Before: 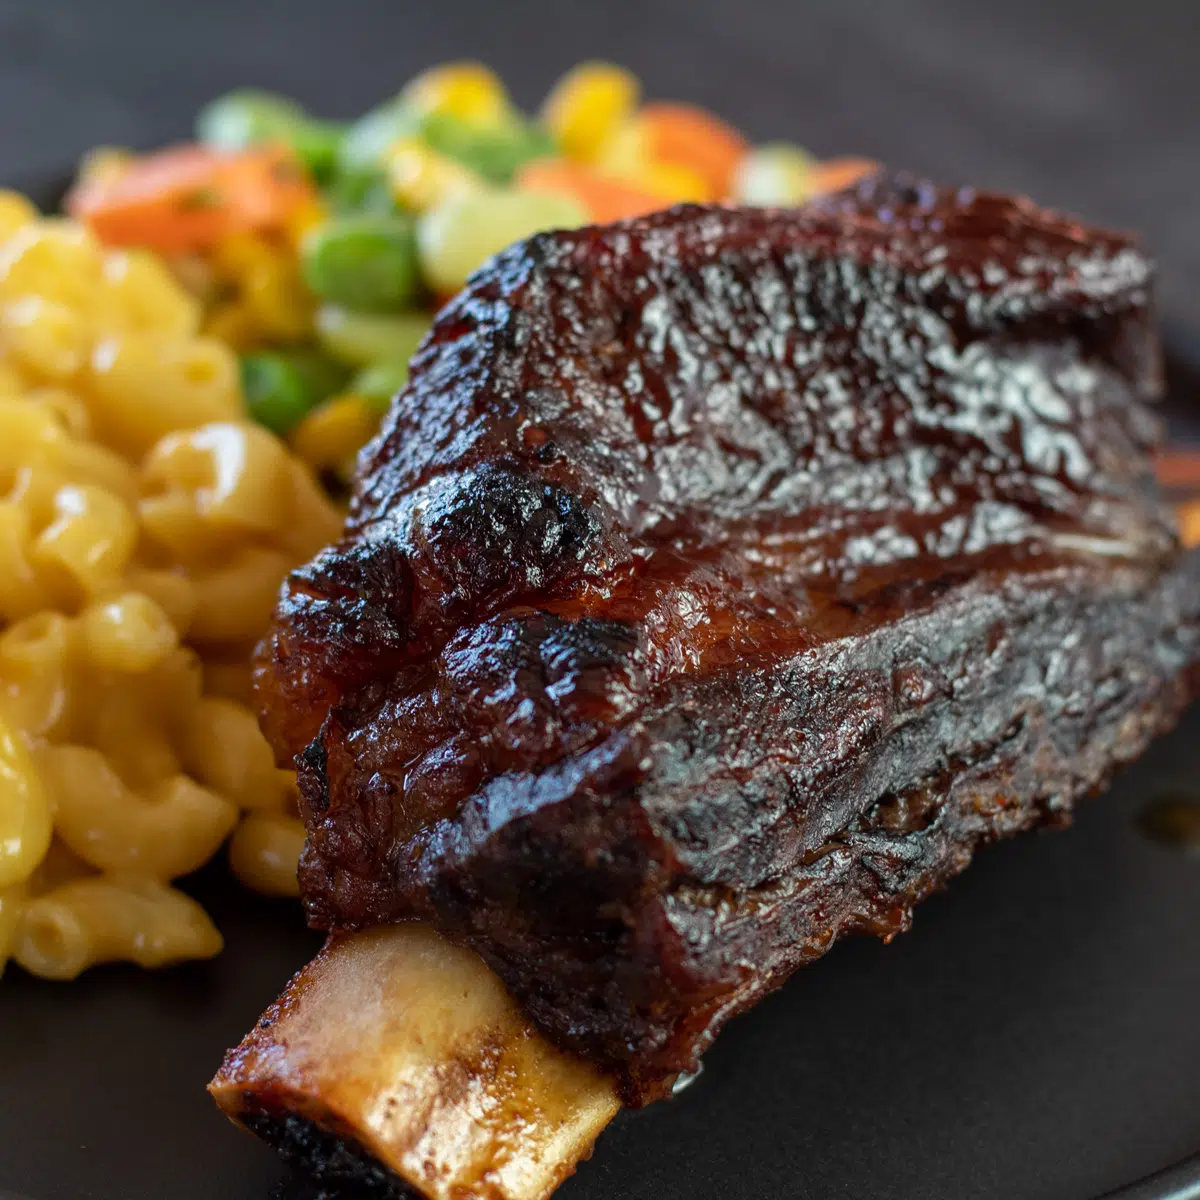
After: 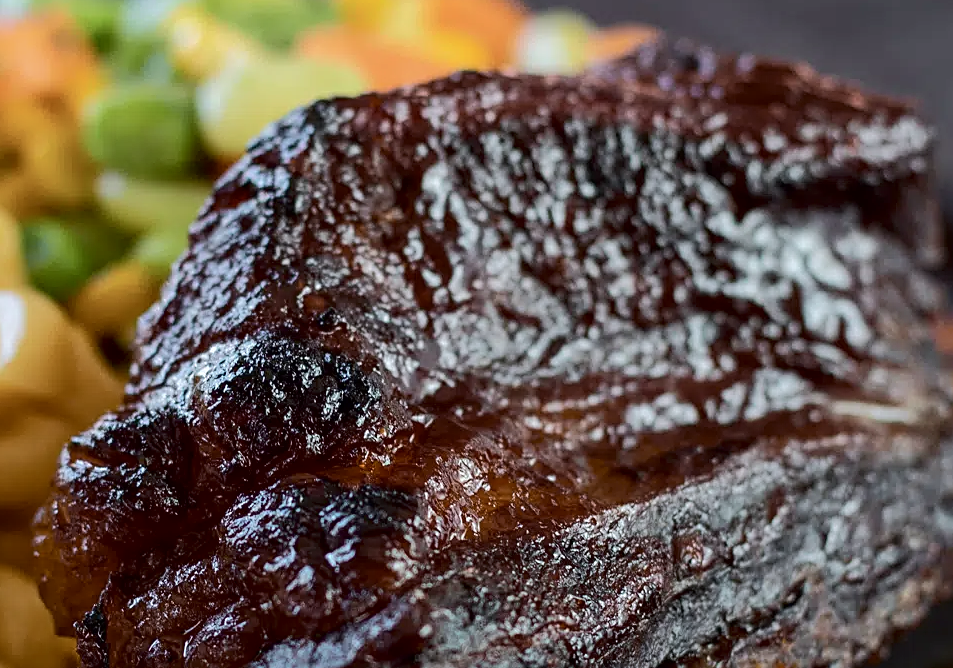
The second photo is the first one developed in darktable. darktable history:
crop: left 18.38%, top 11.092%, right 2.134%, bottom 33.217%
white balance: red 0.976, blue 1.04
sharpen: on, module defaults
tone curve: curves: ch0 [(0, 0) (0.052, 0.018) (0.236, 0.207) (0.41, 0.417) (0.485, 0.518) (0.54, 0.584) (0.625, 0.666) (0.845, 0.828) (0.994, 0.964)]; ch1 [(0, 0.055) (0.15, 0.117) (0.317, 0.34) (0.382, 0.408) (0.434, 0.441) (0.472, 0.479) (0.498, 0.501) (0.557, 0.558) (0.616, 0.59) (0.739, 0.7) (0.873, 0.857) (1, 0.928)]; ch2 [(0, 0) (0.352, 0.403) (0.447, 0.466) (0.482, 0.482) (0.528, 0.526) (0.586, 0.577) (0.618, 0.621) (0.785, 0.747) (1, 1)], color space Lab, independent channels, preserve colors none
